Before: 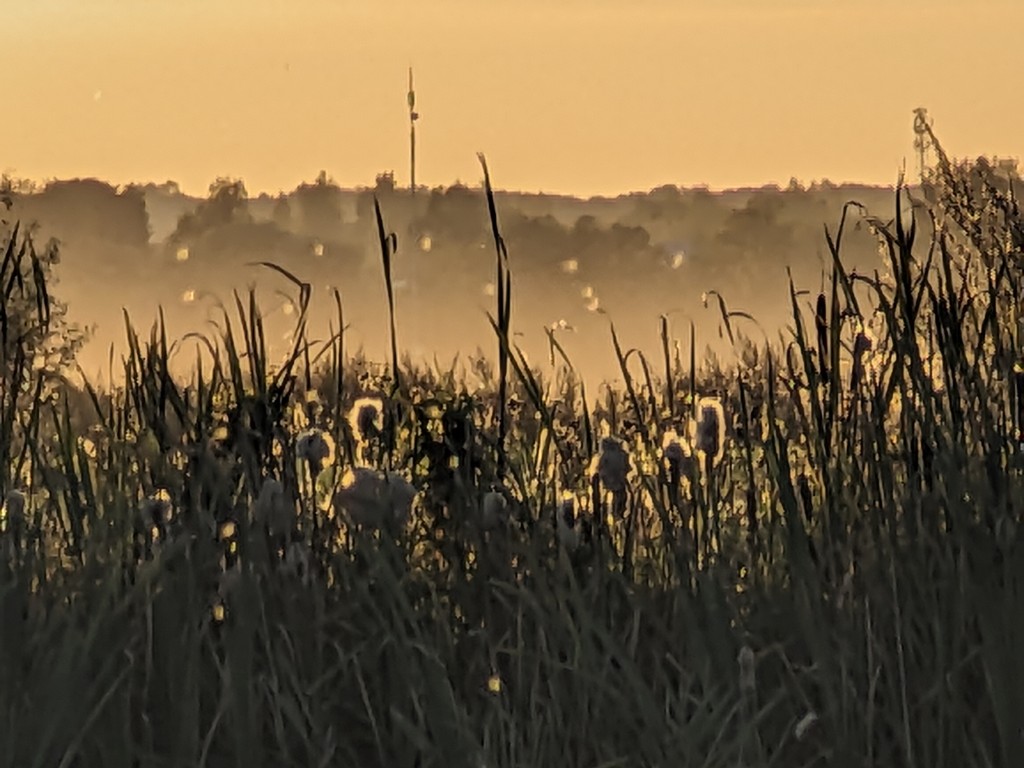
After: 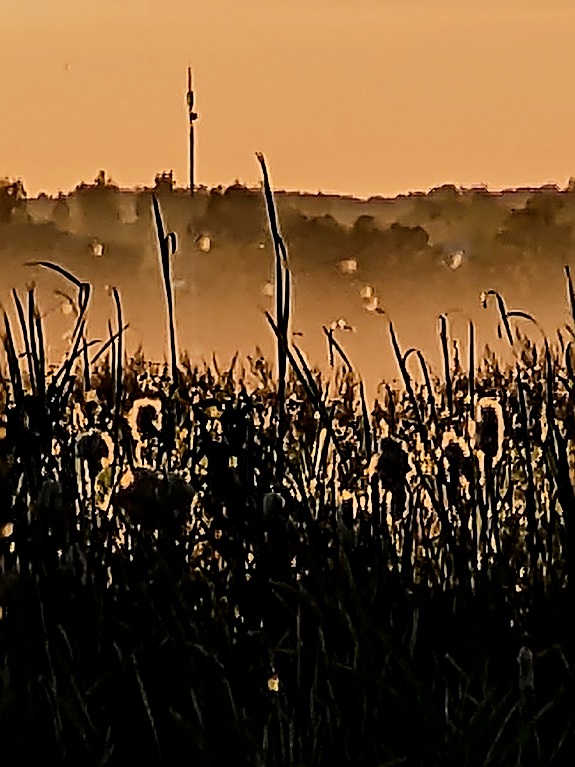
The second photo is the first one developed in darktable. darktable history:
crop: left 21.649%, right 22.152%, bottom 0.013%
color zones: curves: ch1 [(0.235, 0.558) (0.75, 0.5)]; ch2 [(0.25, 0.462) (0.749, 0.457)]
sharpen: amount 1.984
filmic rgb: black relative exposure -4.29 EV, white relative exposure 4.56 EV, hardness 2.37, contrast 1.054
contrast brightness saturation: contrast 0.221, brightness -0.181, saturation 0.233
